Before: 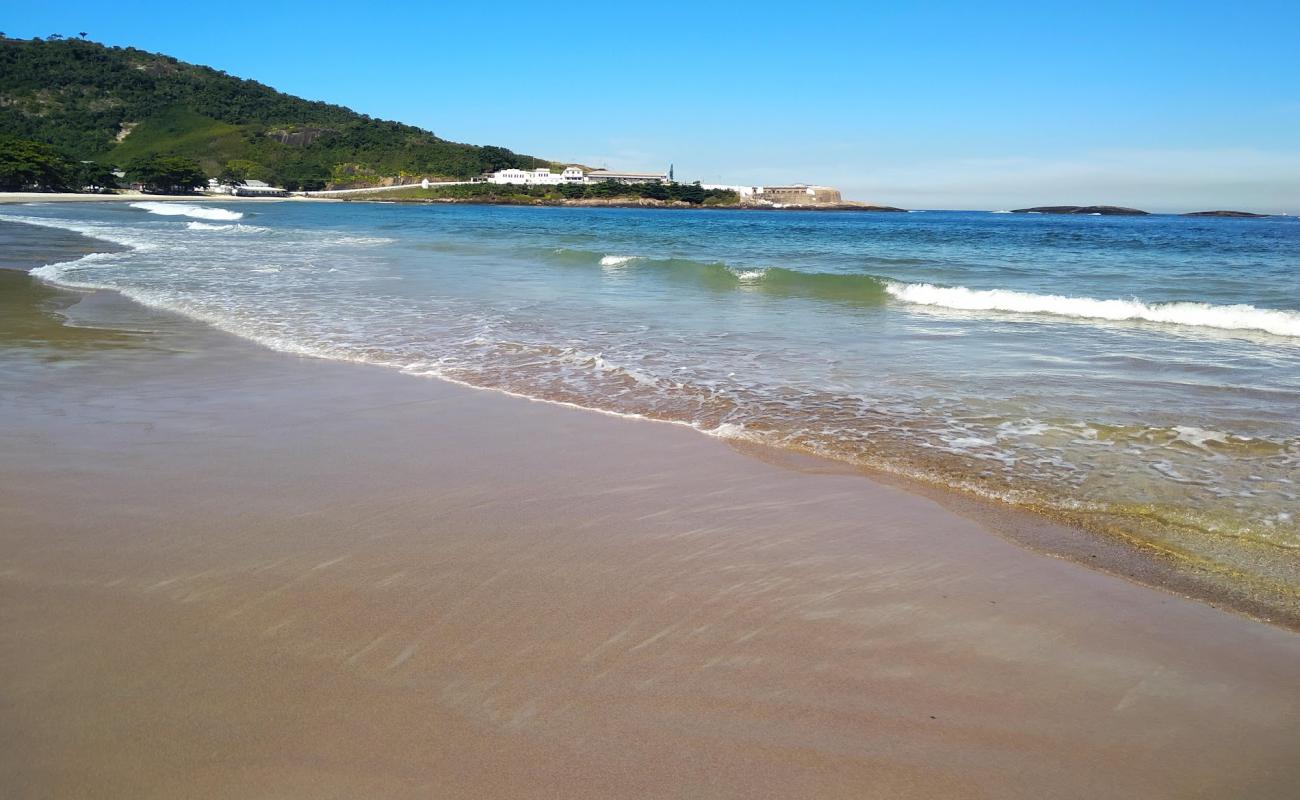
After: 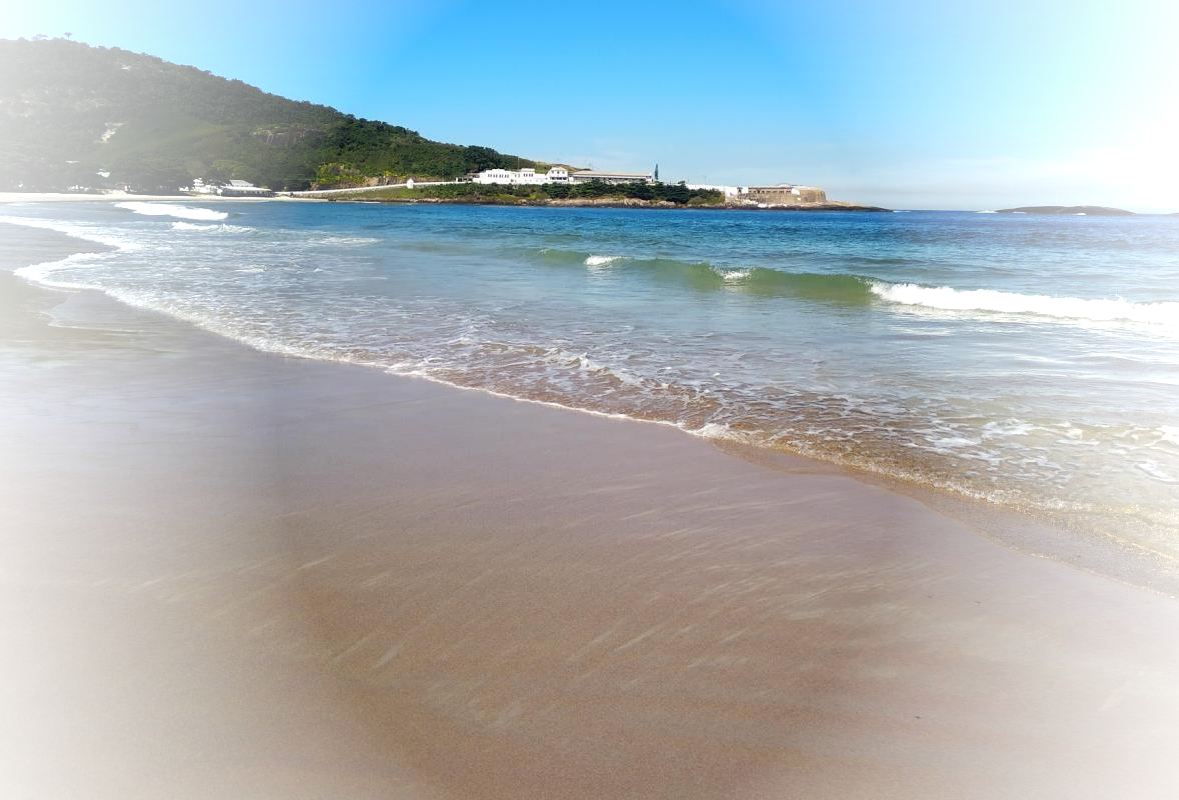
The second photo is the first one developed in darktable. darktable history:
crop and rotate: left 1.23%, right 8.016%
vignetting: fall-off start 72.29%, fall-off radius 109.27%, brightness 0.991, saturation -0.49, width/height ratio 0.736, unbound false
